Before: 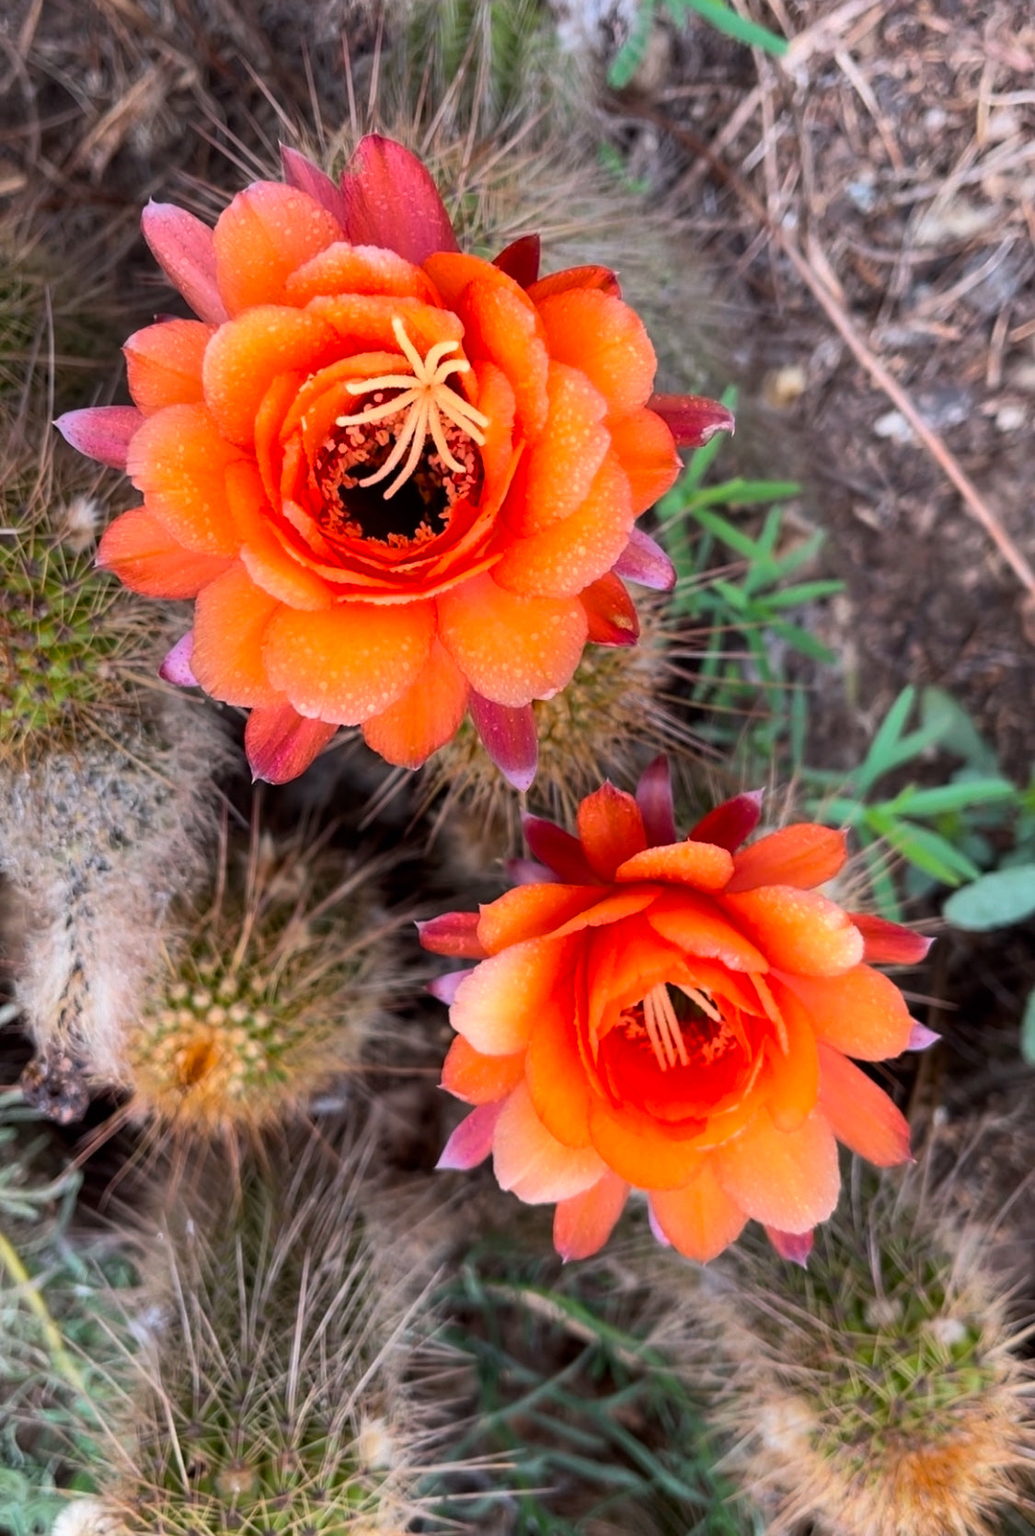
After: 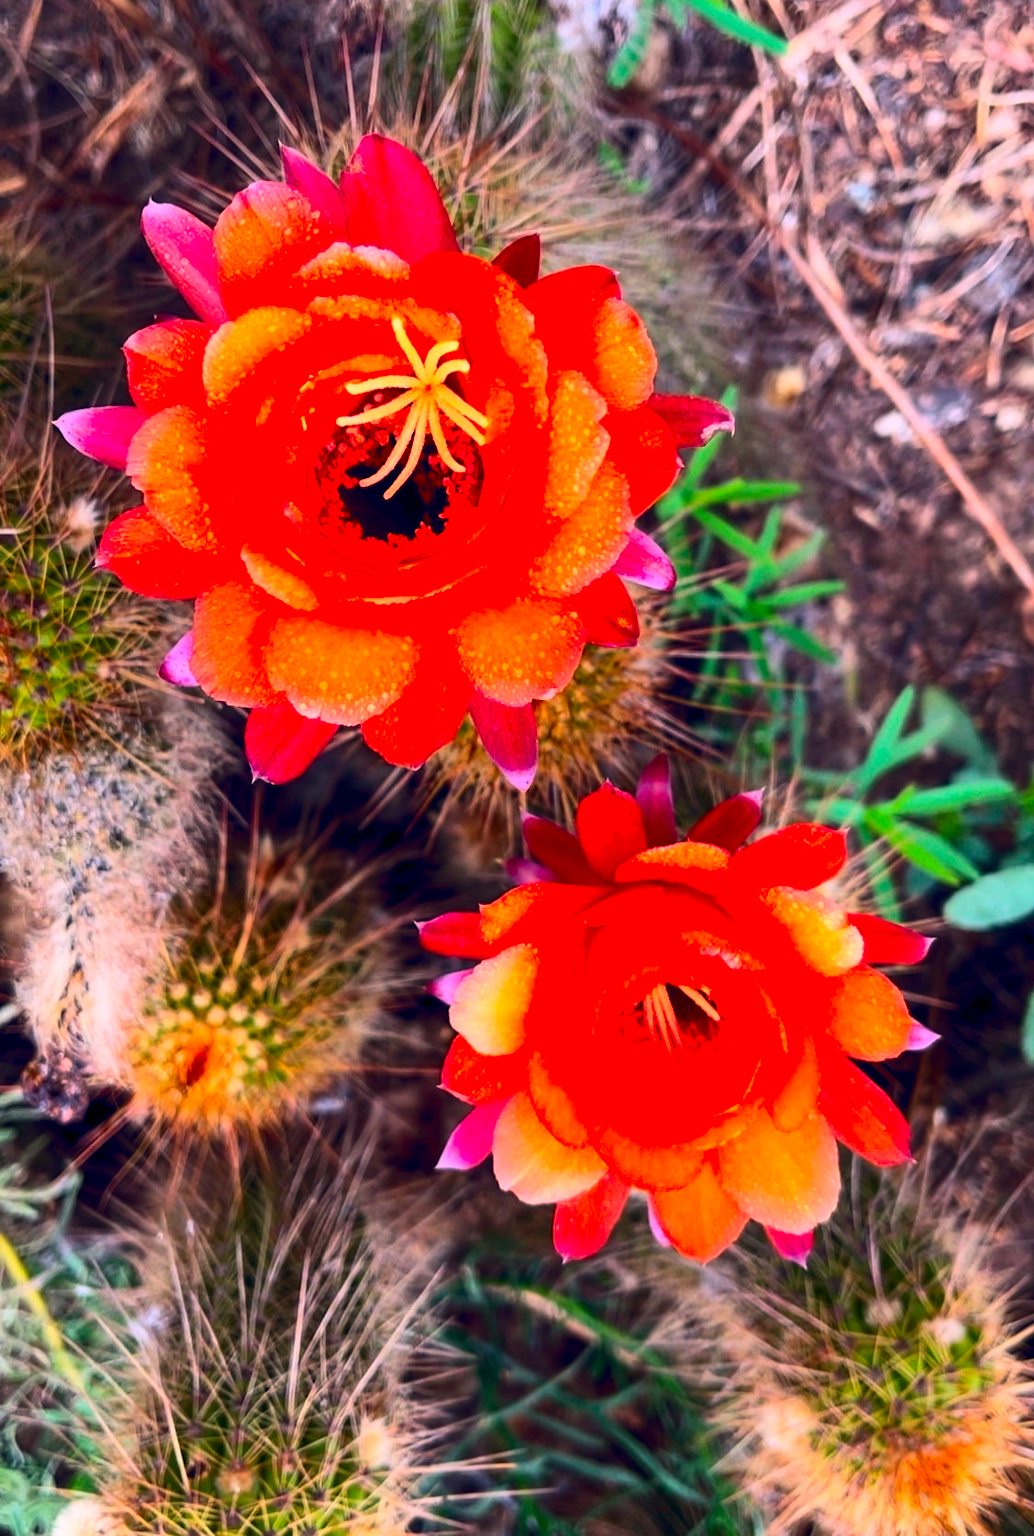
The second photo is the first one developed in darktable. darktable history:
color balance rgb: shadows lift › hue 87.51°, highlights gain › chroma 1.62%, highlights gain › hue 55.1°, global offset › chroma 0.1%, global offset › hue 253.66°, linear chroma grading › global chroma 0.5%
contrast brightness saturation: contrast 0.26, brightness 0.02, saturation 0.87
